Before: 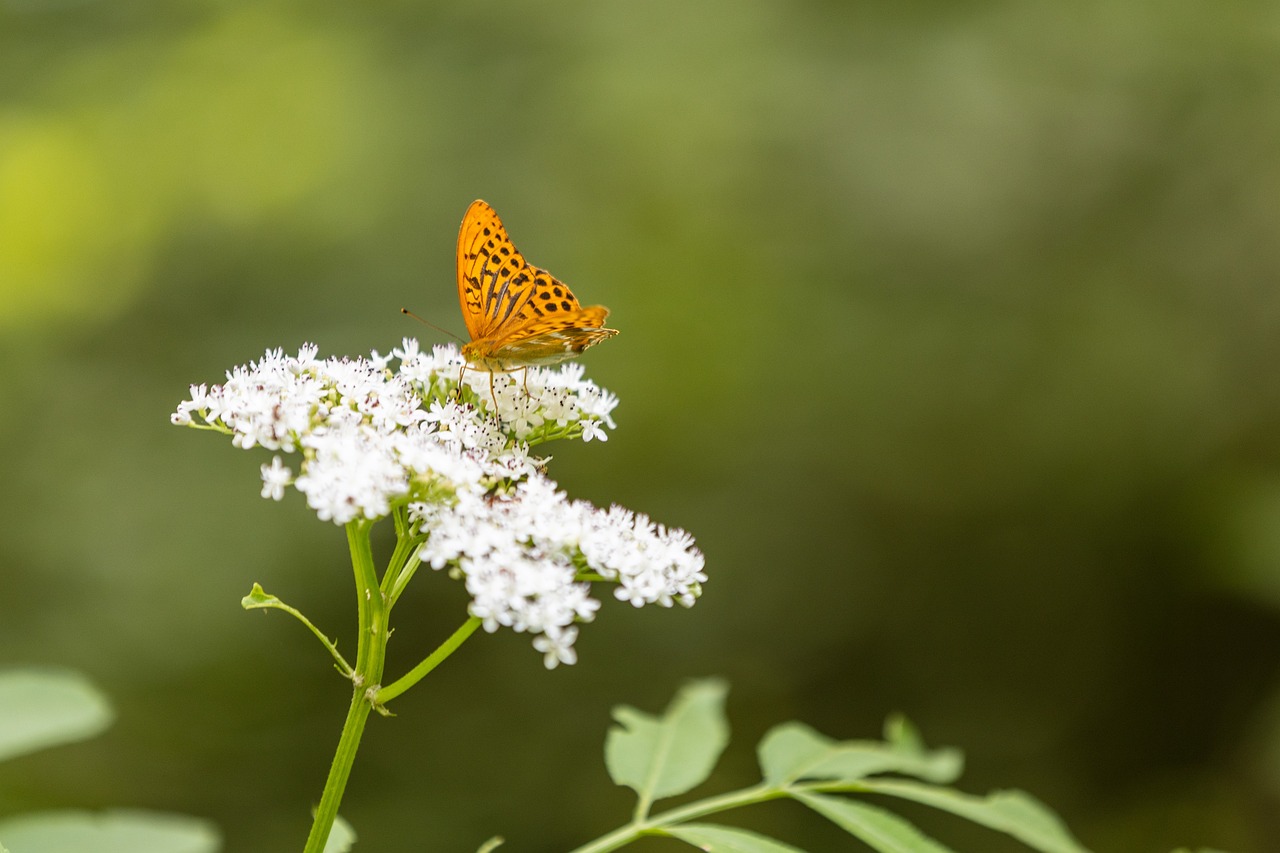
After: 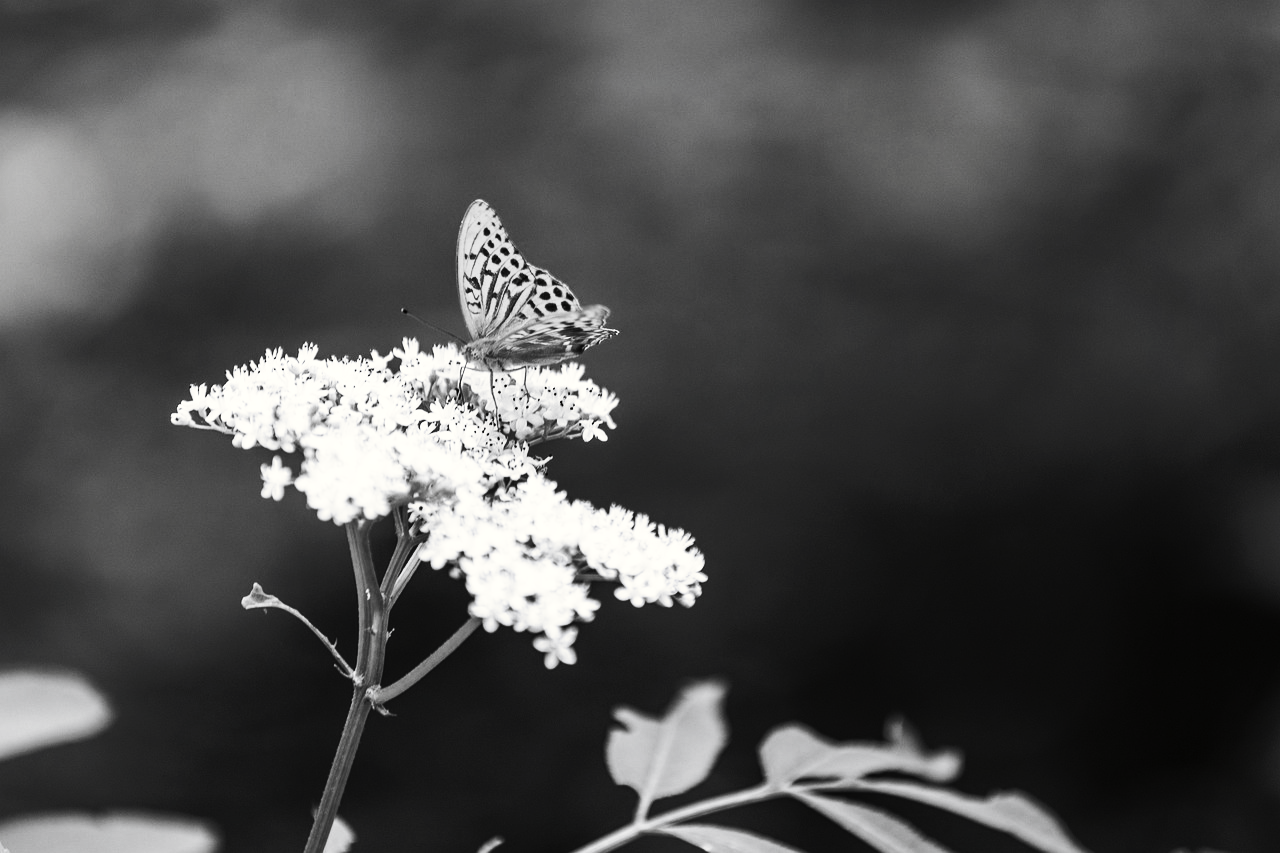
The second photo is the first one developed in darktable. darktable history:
tone curve: curves: ch0 [(0, 0) (0.003, 0.003) (0.011, 0.005) (0.025, 0.005) (0.044, 0.008) (0.069, 0.015) (0.1, 0.023) (0.136, 0.032) (0.177, 0.046) (0.224, 0.072) (0.277, 0.124) (0.335, 0.174) (0.399, 0.253) (0.468, 0.365) (0.543, 0.519) (0.623, 0.675) (0.709, 0.805) (0.801, 0.908) (0.898, 0.97) (1, 1)], preserve colors none
color look up table: target L [88.12, 88.12, 70.97, 73.44, 68.49, 68.12, 52.6, 59.92, 48.44, 45.08, 28.85, 22.62, 13.71, 200.55, 83.12, 80.97, 82.05, 82.05, 76.61, 78.79, 69.24, 73.68, 58.48, 46.43, 56.12, 21.24, 91.64, 84.56, 87.41, 80.24, 86.7, 75.88, 62.97, 67, 55.54, 56.78, 39.07, 43.59, 13.23, 6.319, 2.742, 100, 78.79, 84.2, 76.37, 62.46, 56.62, 49.83, 25.32], target a [-0.002, -0.002, 0.001 ×8, 0 ×4, -0.003, -0.003, 0, 0, 0.001, 0, 0.001 ×6, -0.1, -0.001, -0.003, -0.001, -0.003, 0, 0.001 ×6, -0.132, 0, -0.23, -1.004, 0, 0, 0.001 ×4, 0], target b [0.025, 0.025, -0.005, -0.005, -0.008, -0.008, -0.008, -0.005, -0.008, -0.007, -0.004, 0, -0.003, 0, 0.026, 0.026, 0.002, 0.002, -0.005, 0.003, -0.004, -0.005, -0.009, -0.006, -0.008, -0.004, 1.238, 0.003, 0.026, 0.003, 0.026, 0.002, -0.005, -0.005, -0.008, -0.009, -0.006, -0.008, 1.683, -0.001, 2.836, 13.22, 0.003, 0.002, -0.005, -0.005, -0.01, -0.008, -0.004], num patches 49
